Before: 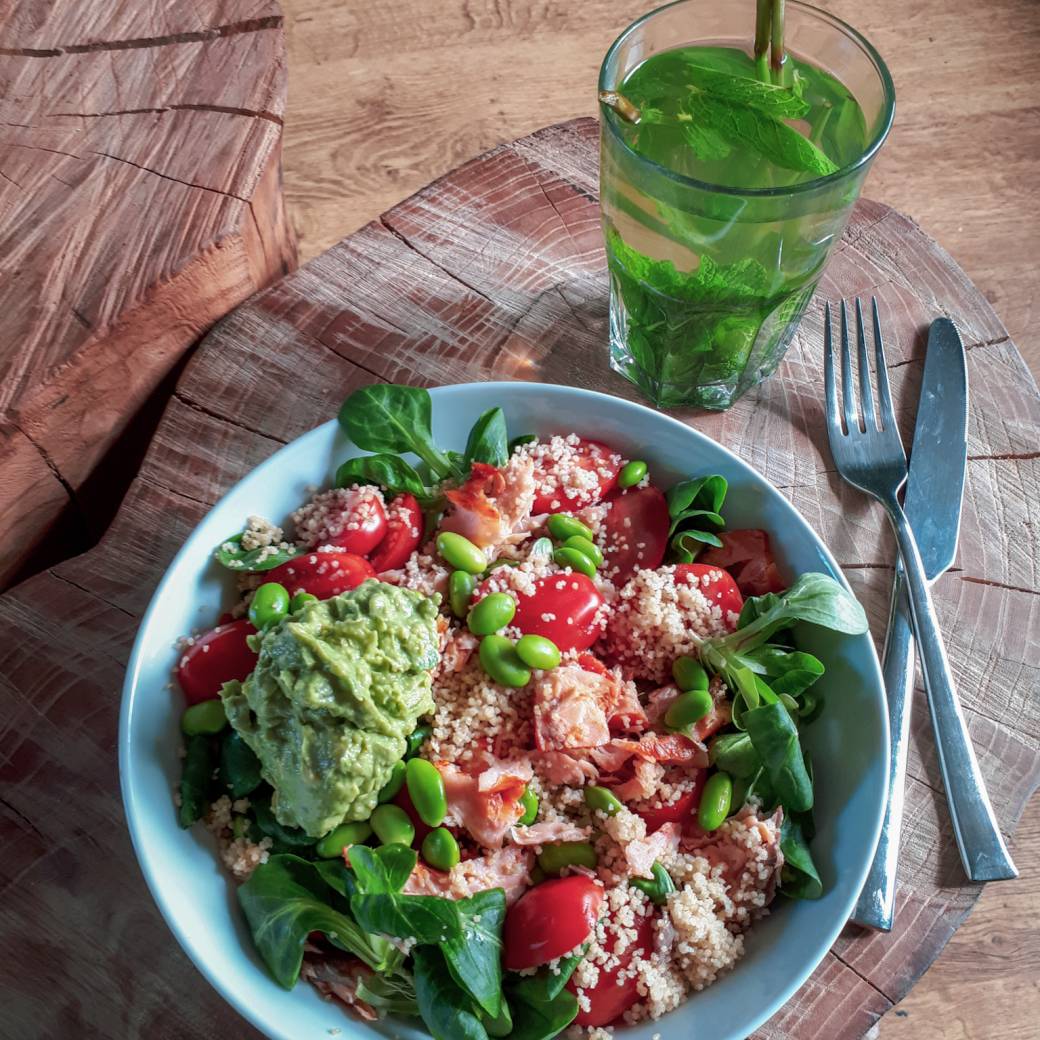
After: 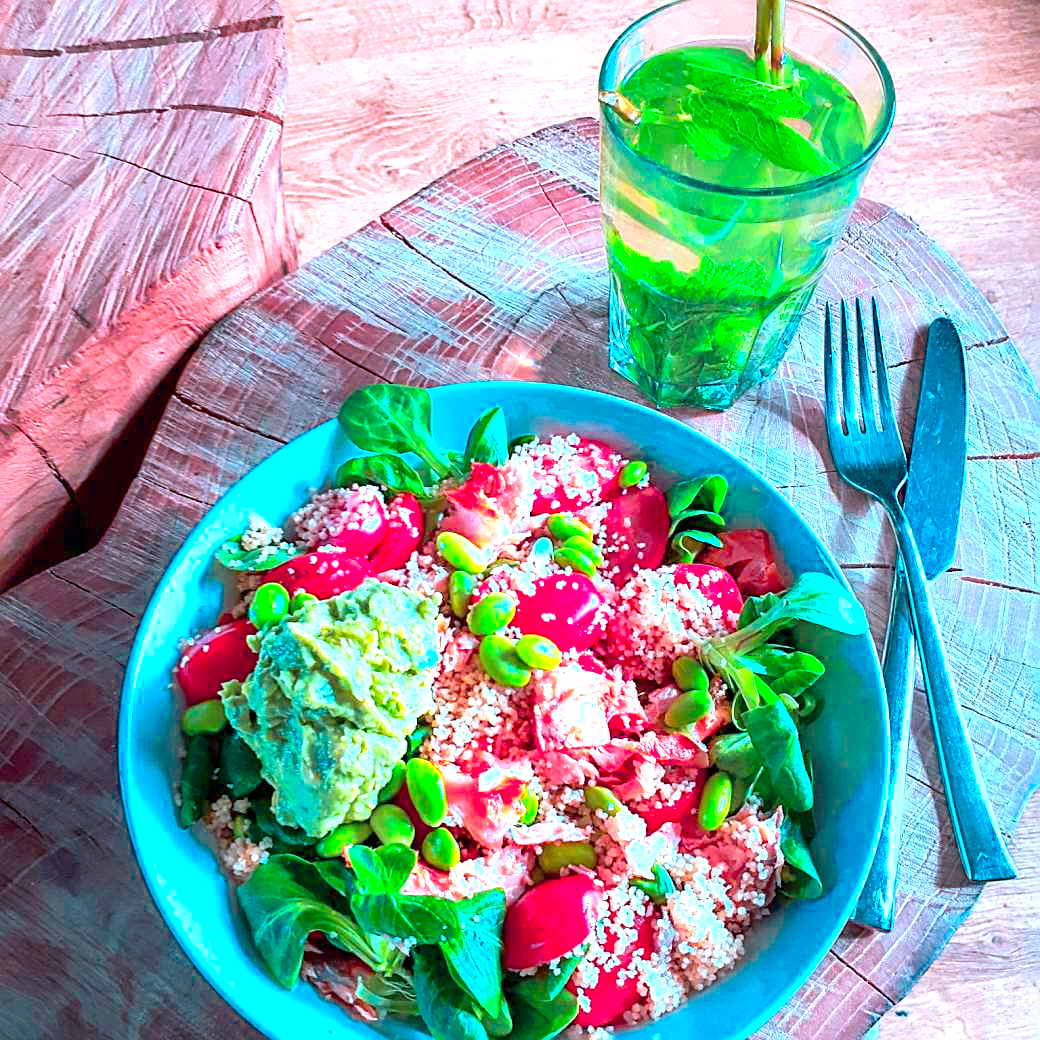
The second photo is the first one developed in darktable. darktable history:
exposure: exposure 0.608 EV, compensate exposure bias true, compensate highlight preservation false
sharpen: amount 0.888
tone curve: curves: ch0 [(0, 0) (0.641, 0.691) (1, 1)], color space Lab, independent channels, preserve colors none
color calibration: output R [1.422, -0.35, -0.252, 0], output G [-0.238, 1.259, -0.084, 0], output B [-0.081, -0.196, 1.58, 0], output brightness [0.49, 0.671, -0.57, 0], illuminant as shot in camera, x 0.358, y 0.373, temperature 4628.91 K
